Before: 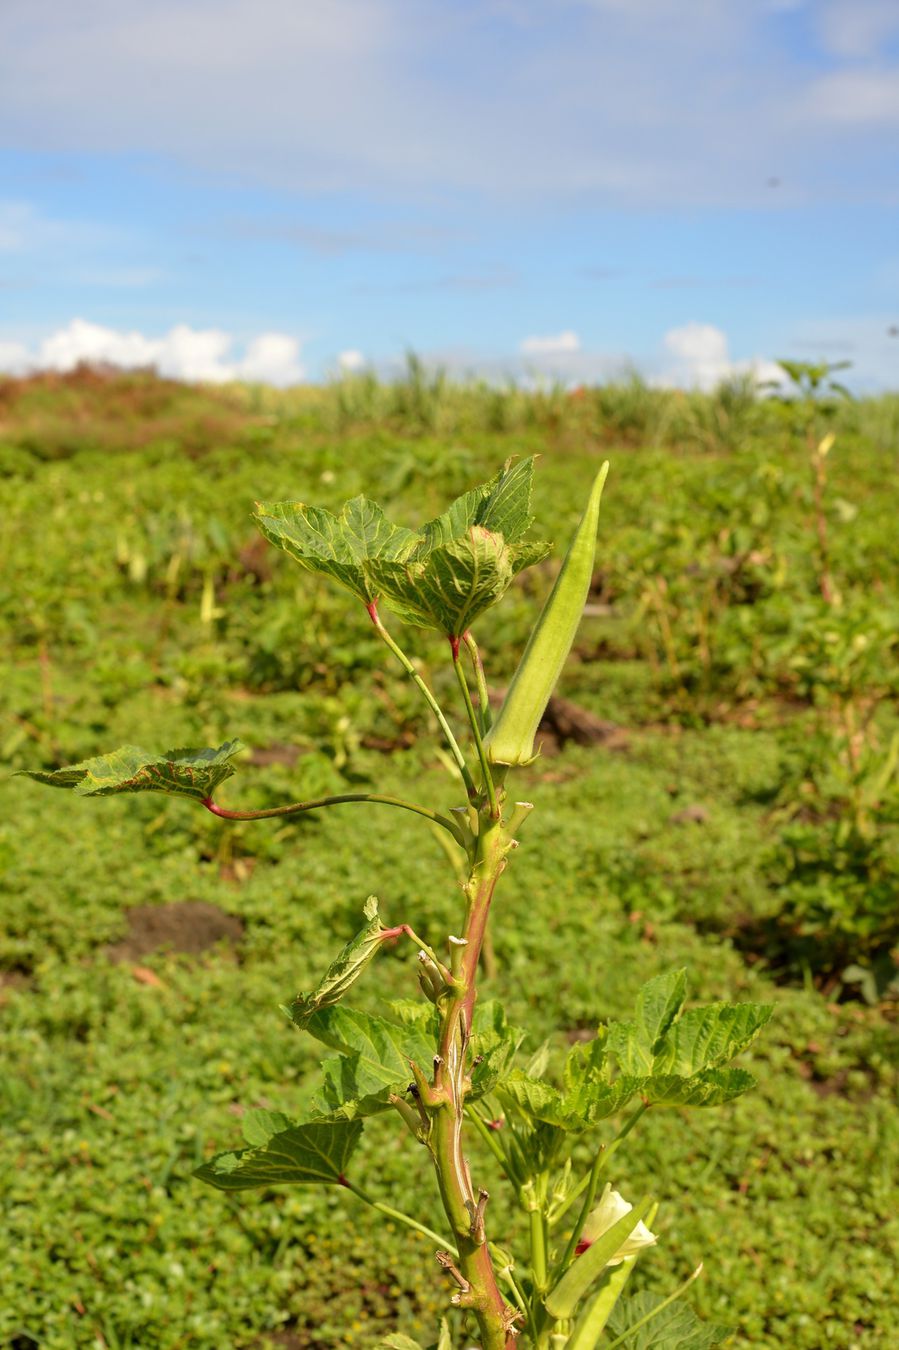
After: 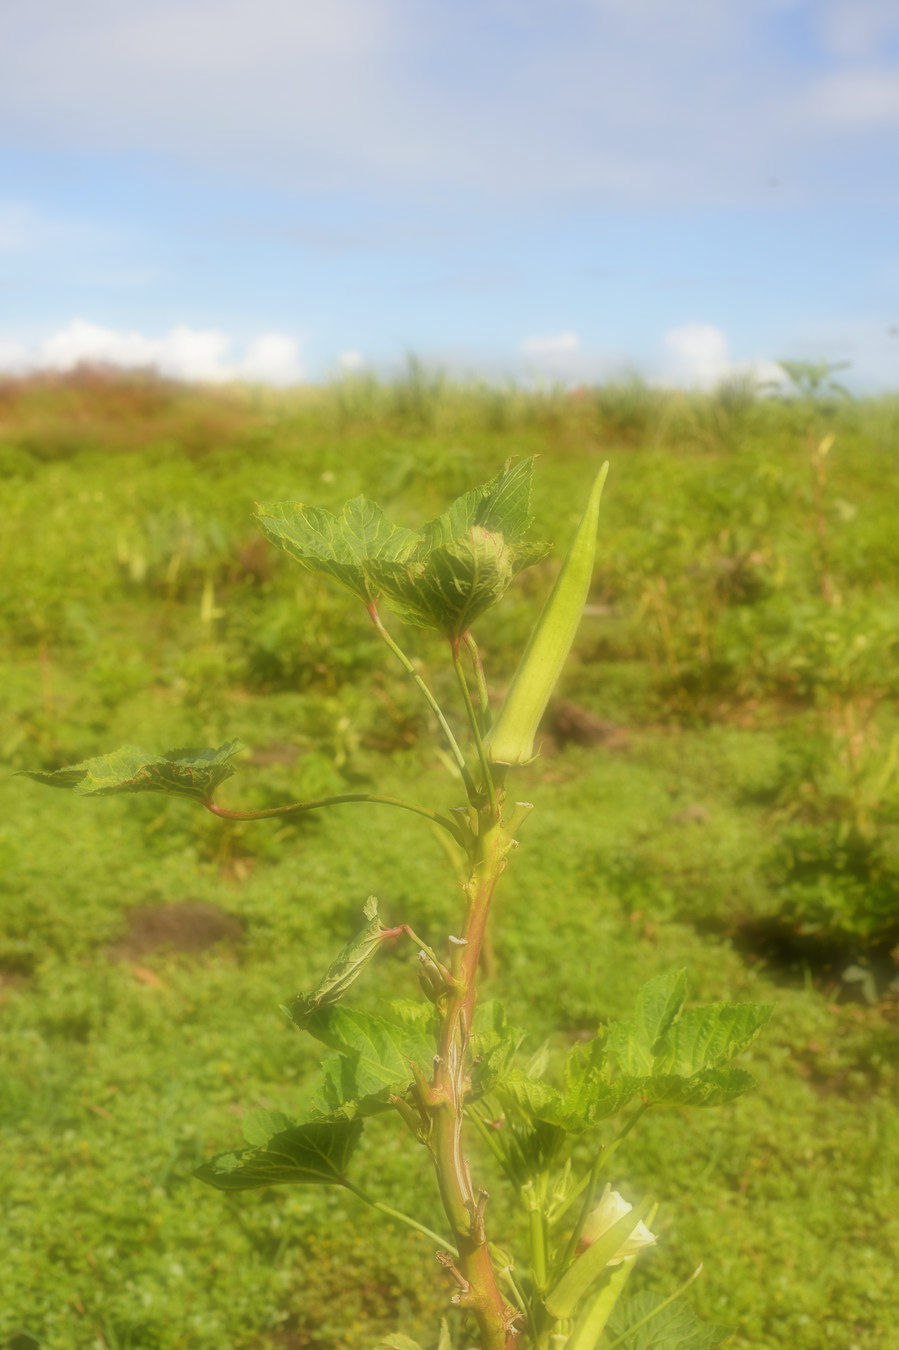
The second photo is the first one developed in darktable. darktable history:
filmic rgb: middle gray luminance 18.42%, black relative exposure -11.45 EV, white relative exposure 2.55 EV, threshold 6 EV, target black luminance 0%, hardness 8.41, latitude 99%, contrast 1.084, shadows ↔ highlights balance 0.505%, add noise in highlights 0, preserve chrominance max RGB, color science v3 (2019), use custom middle-gray values true, iterations of high-quality reconstruction 0, contrast in highlights soft, enable highlight reconstruction true
soften: on, module defaults
